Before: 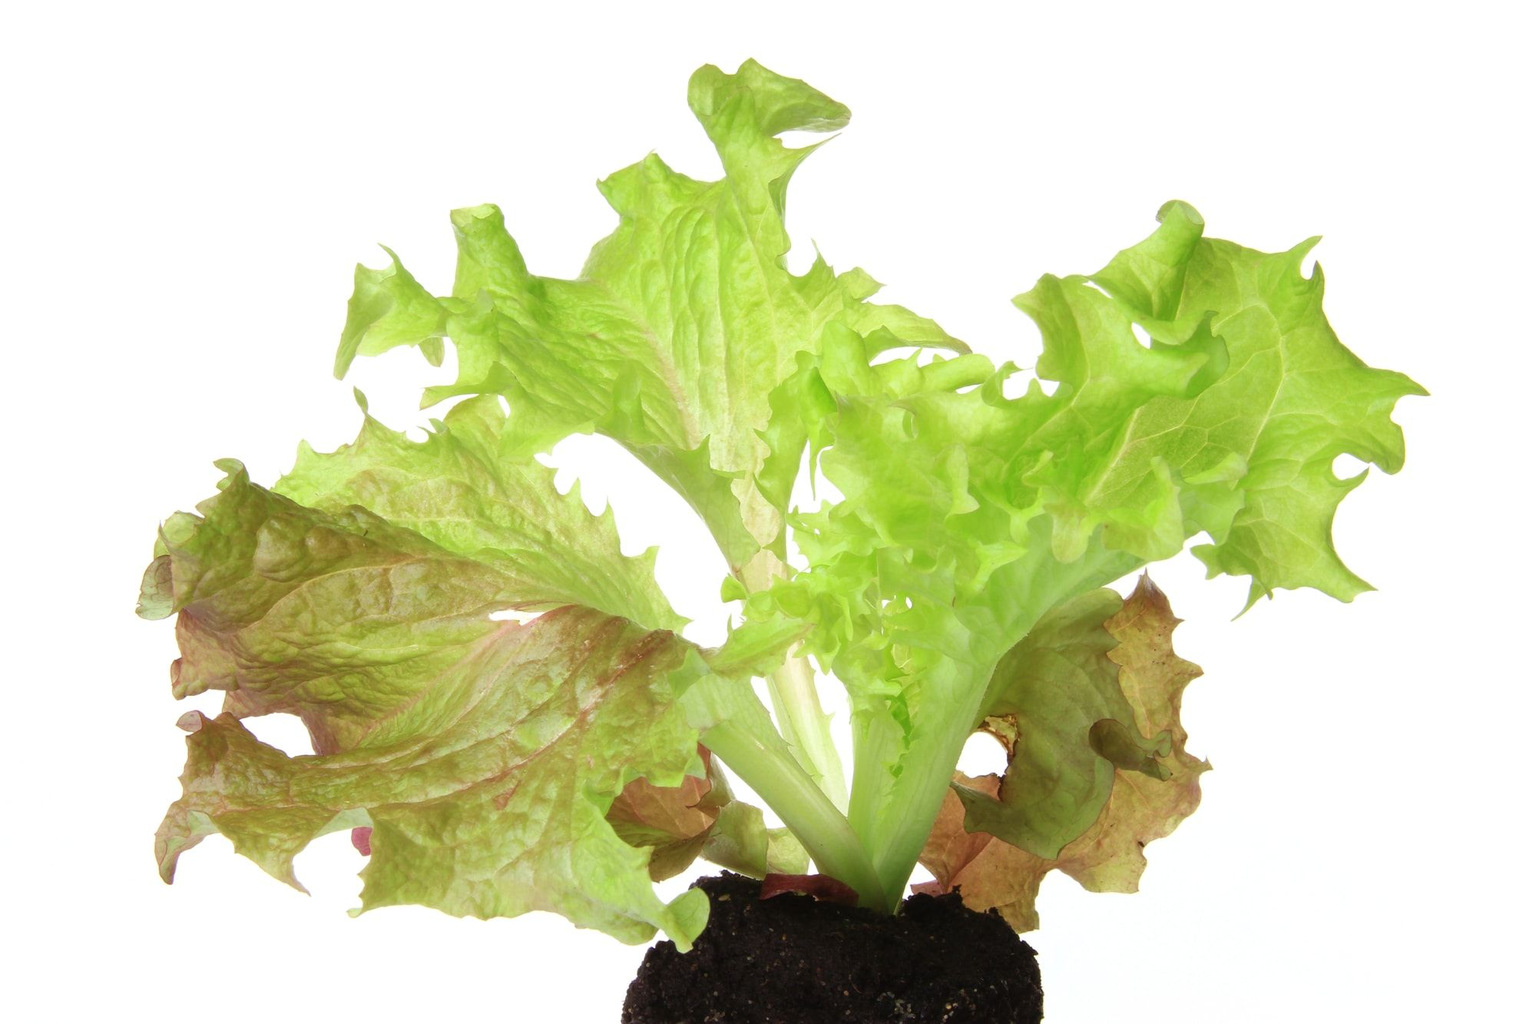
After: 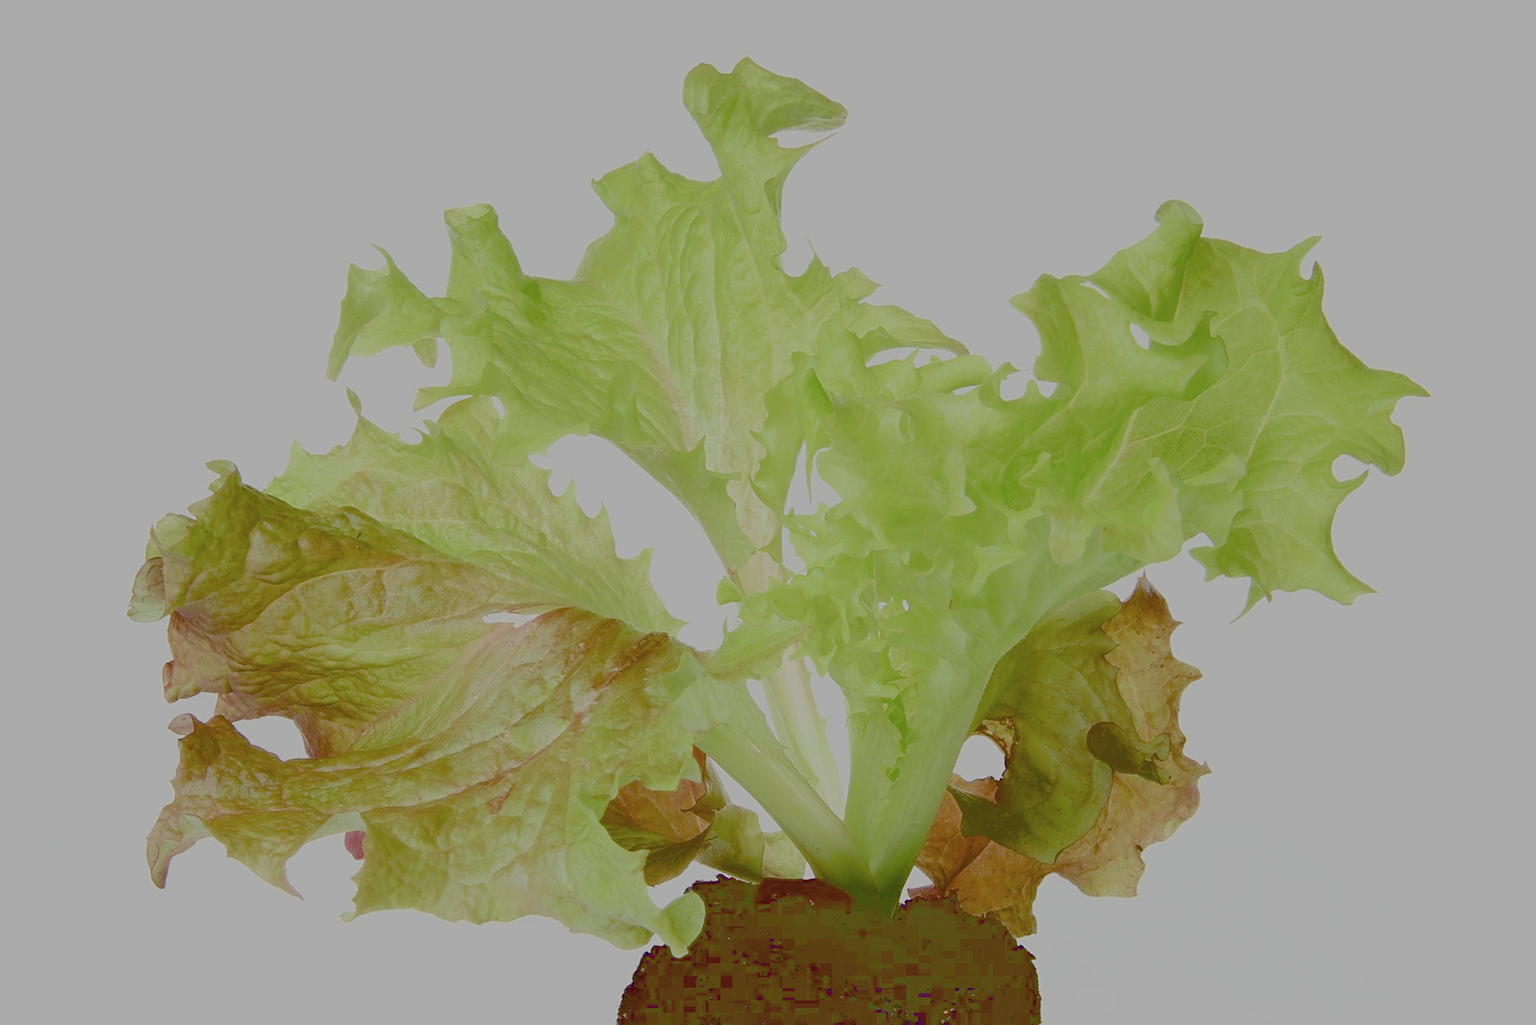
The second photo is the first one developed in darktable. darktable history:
crop and rotate: left 0.614%, top 0.179%, bottom 0.309%
contrast brightness saturation: contrast 0.1, saturation -0.36
filmic rgb: black relative exposure -14 EV, white relative exposure 8 EV, threshold 3 EV, hardness 3.74, latitude 50%, contrast 0.5, color science v5 (2021), contrast in shadows safe, contrast in highlights safe, enable highlight reconstruction true
exposure: black level correction 0.056, exposure -0.039 EV, compensate highlight preservation false
sharpen: on, module defaults
